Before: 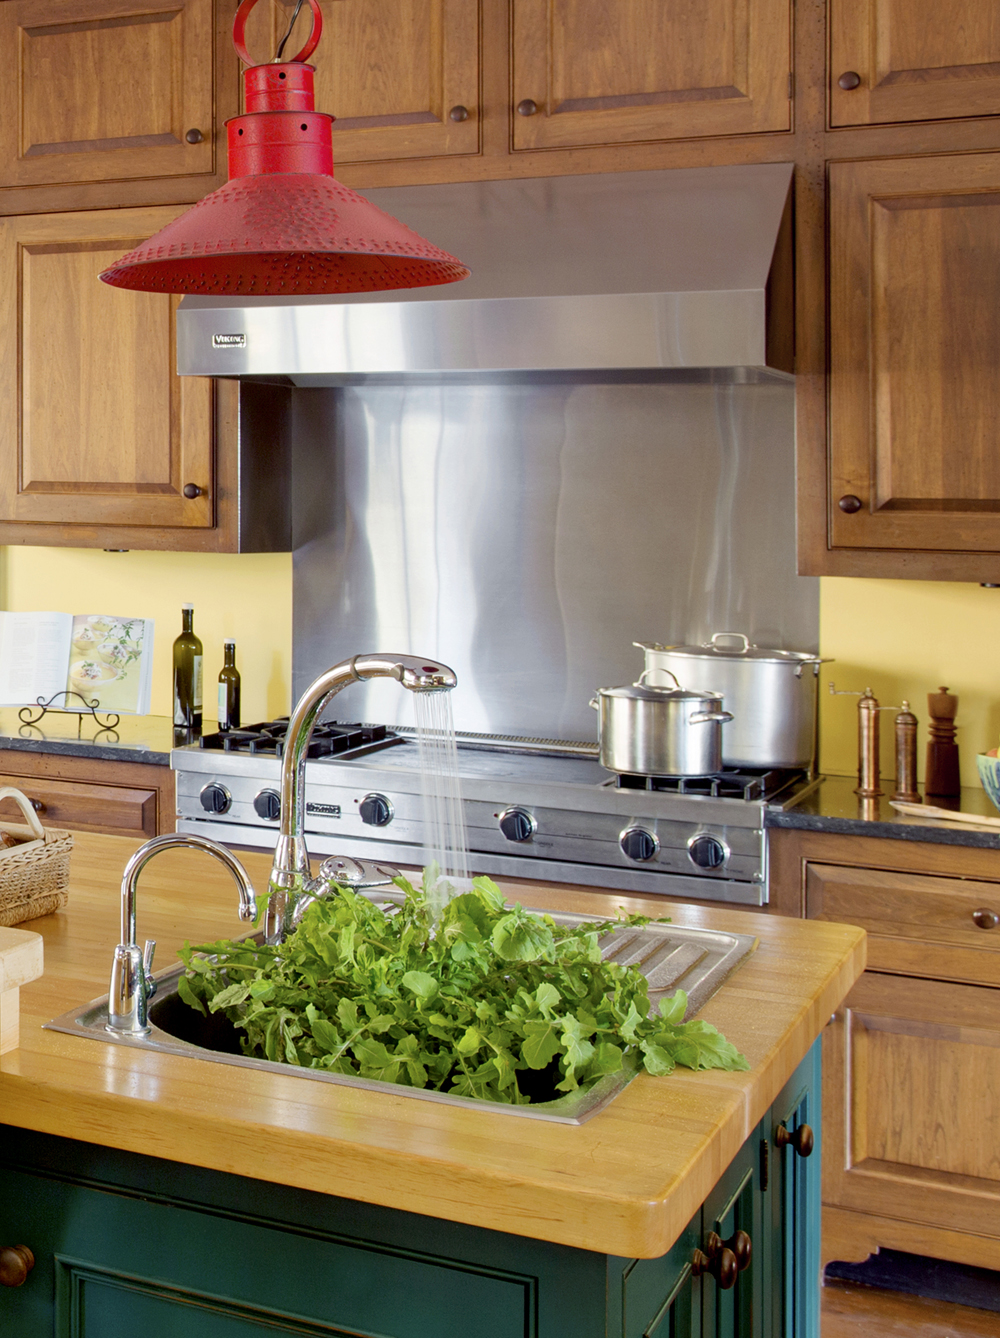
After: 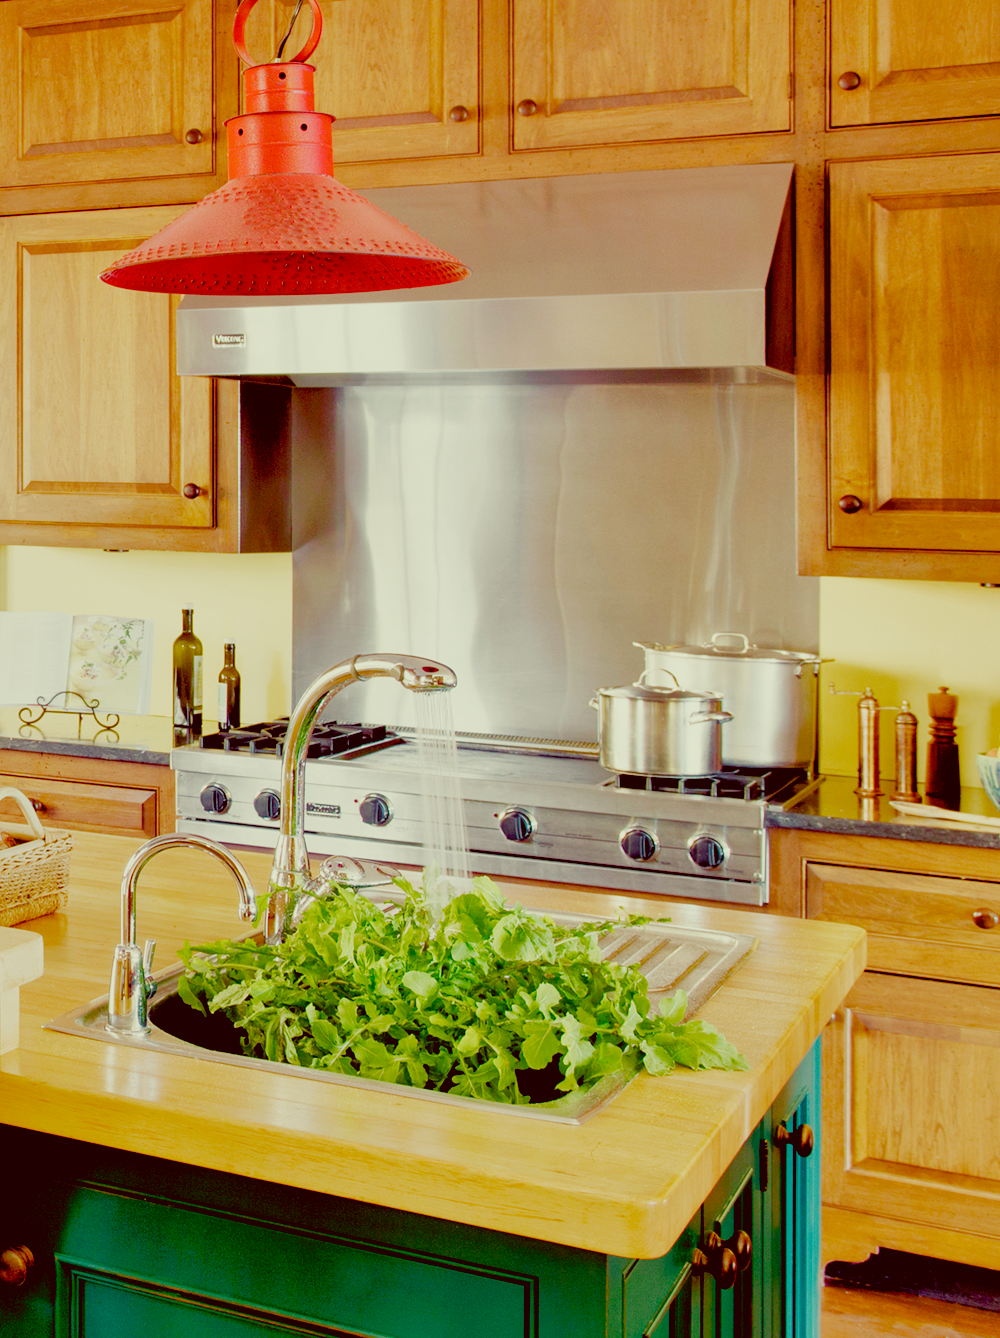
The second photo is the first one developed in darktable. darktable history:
tone equalizer: edges refinement/feathering 500, mask exposure compensation -1.57 EV, preserve details no
color balance rgb: white fulcrum 0.094 EV, perceptual saturation grading › global saturation 0.937%, perceptual saturation grading › highlights -18.877%, perceptual saturation grading › mid-tones 6.533%, perceptual saturation grading › shadows 27.935%, global vibrance 40.079%
exposure: black level correction 0, exposure 1.101 EV, compensate highlight preservation false
color correction: highlights a* -6.28, highlights b* 9.35, shadows a* 10.26, shadows b* 24.08
shadows and highlights: on, module defaults
filmic rgb: black relative exposure -6.98 EV, white relative exposure 5.59 EV, hardness 2.85, preserve chrominance no, color science v3 (2019), use custom middle-gray values true
